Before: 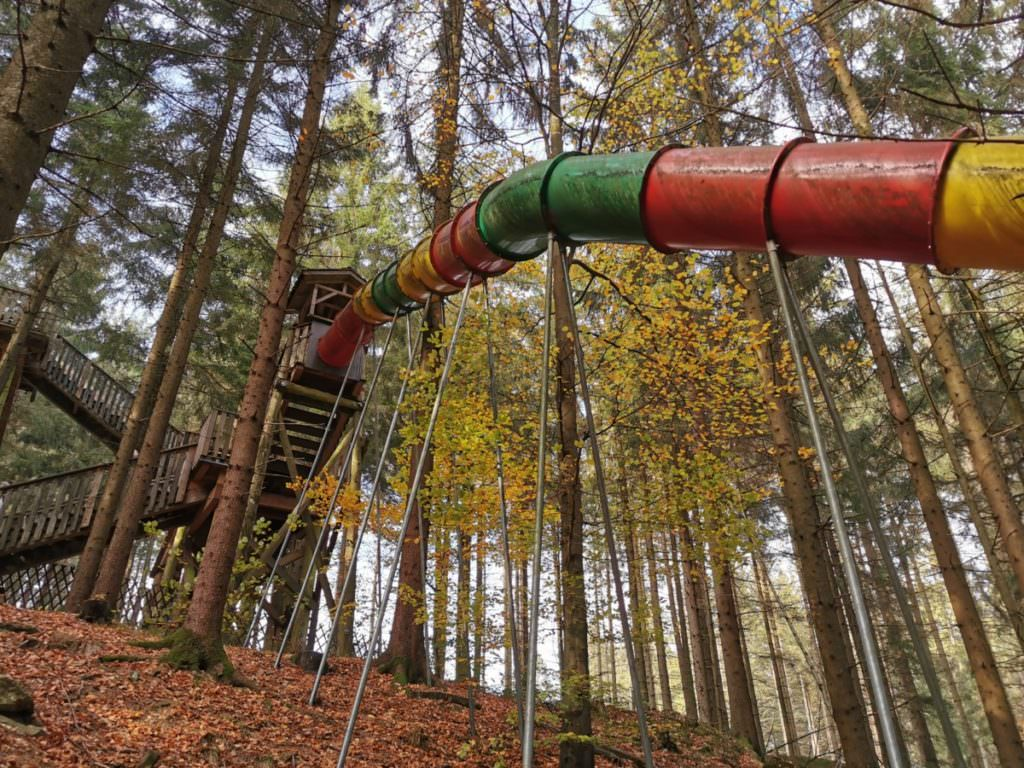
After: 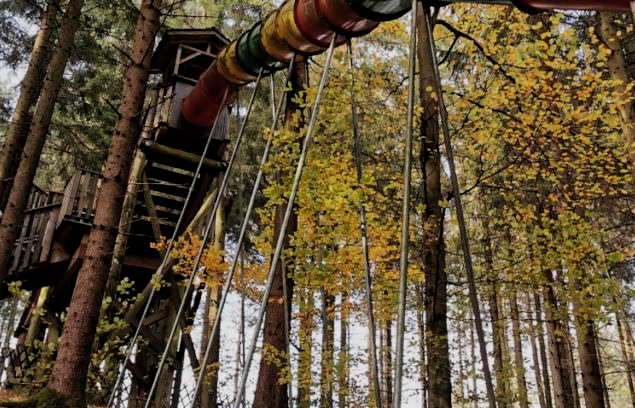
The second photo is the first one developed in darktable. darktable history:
filmic rgb: black relative exposure -5 EV, hardness 2.88, contrast 1.3, highlights saturation mix -30%
crop: left 13.312%, top 31.28%, right 24.627%, bottom 15.582%
